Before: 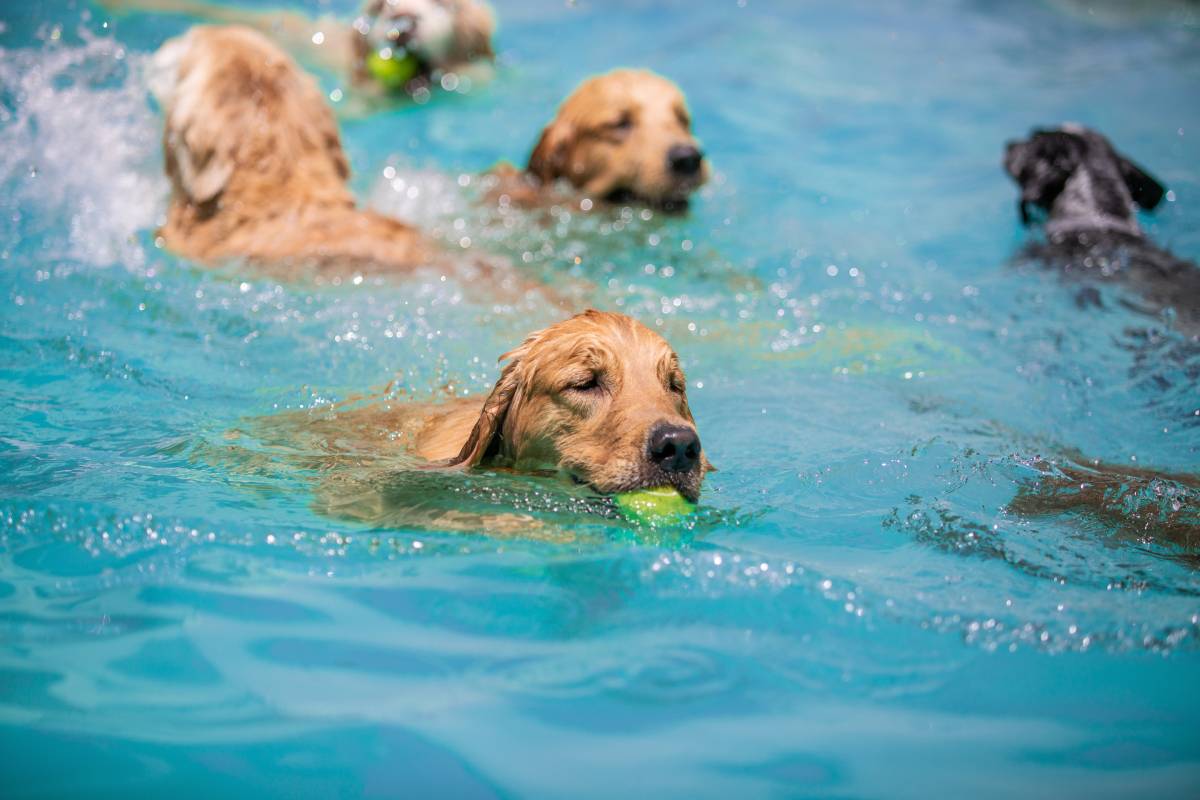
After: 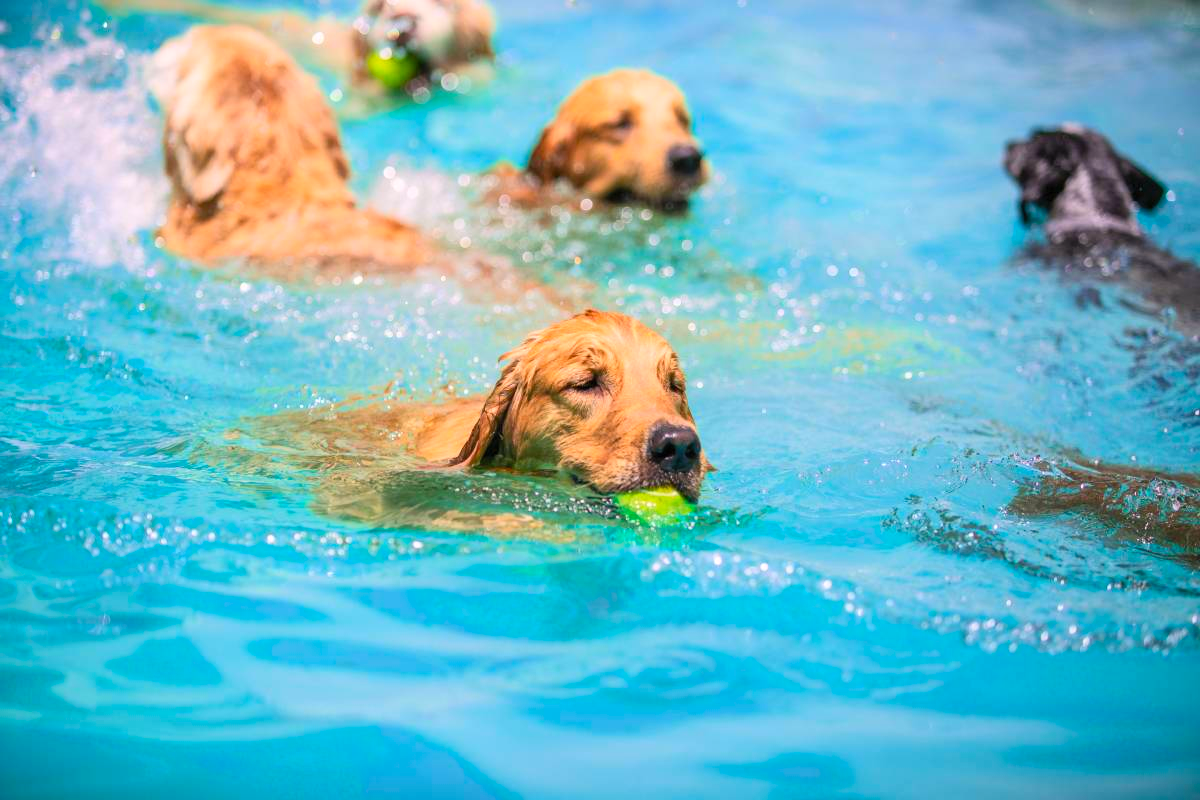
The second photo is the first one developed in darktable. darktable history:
contrast brightness saturation: contrast 0.197, brightness 0.163, saturation 0.225
color correction: highlights a* 3.53, highlights b* 1.95, saturation 1.2
shadows and highlights: shadows 24.84, highlights -24.36
